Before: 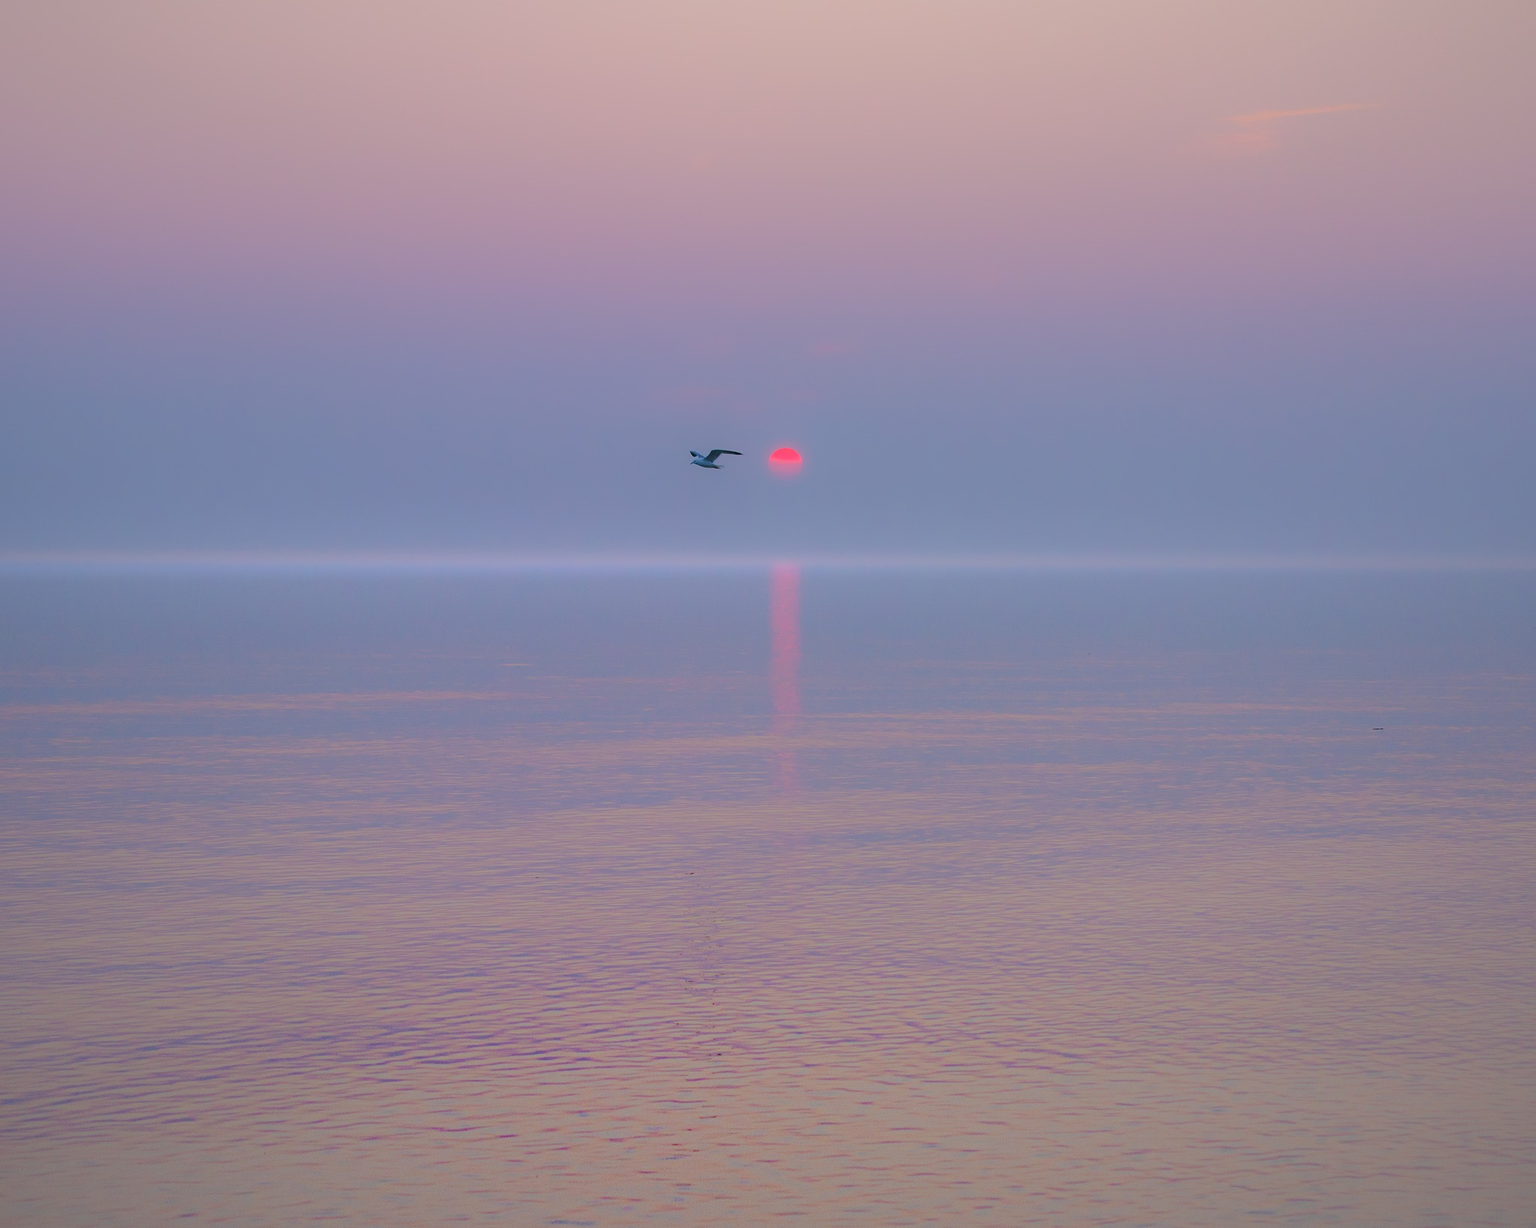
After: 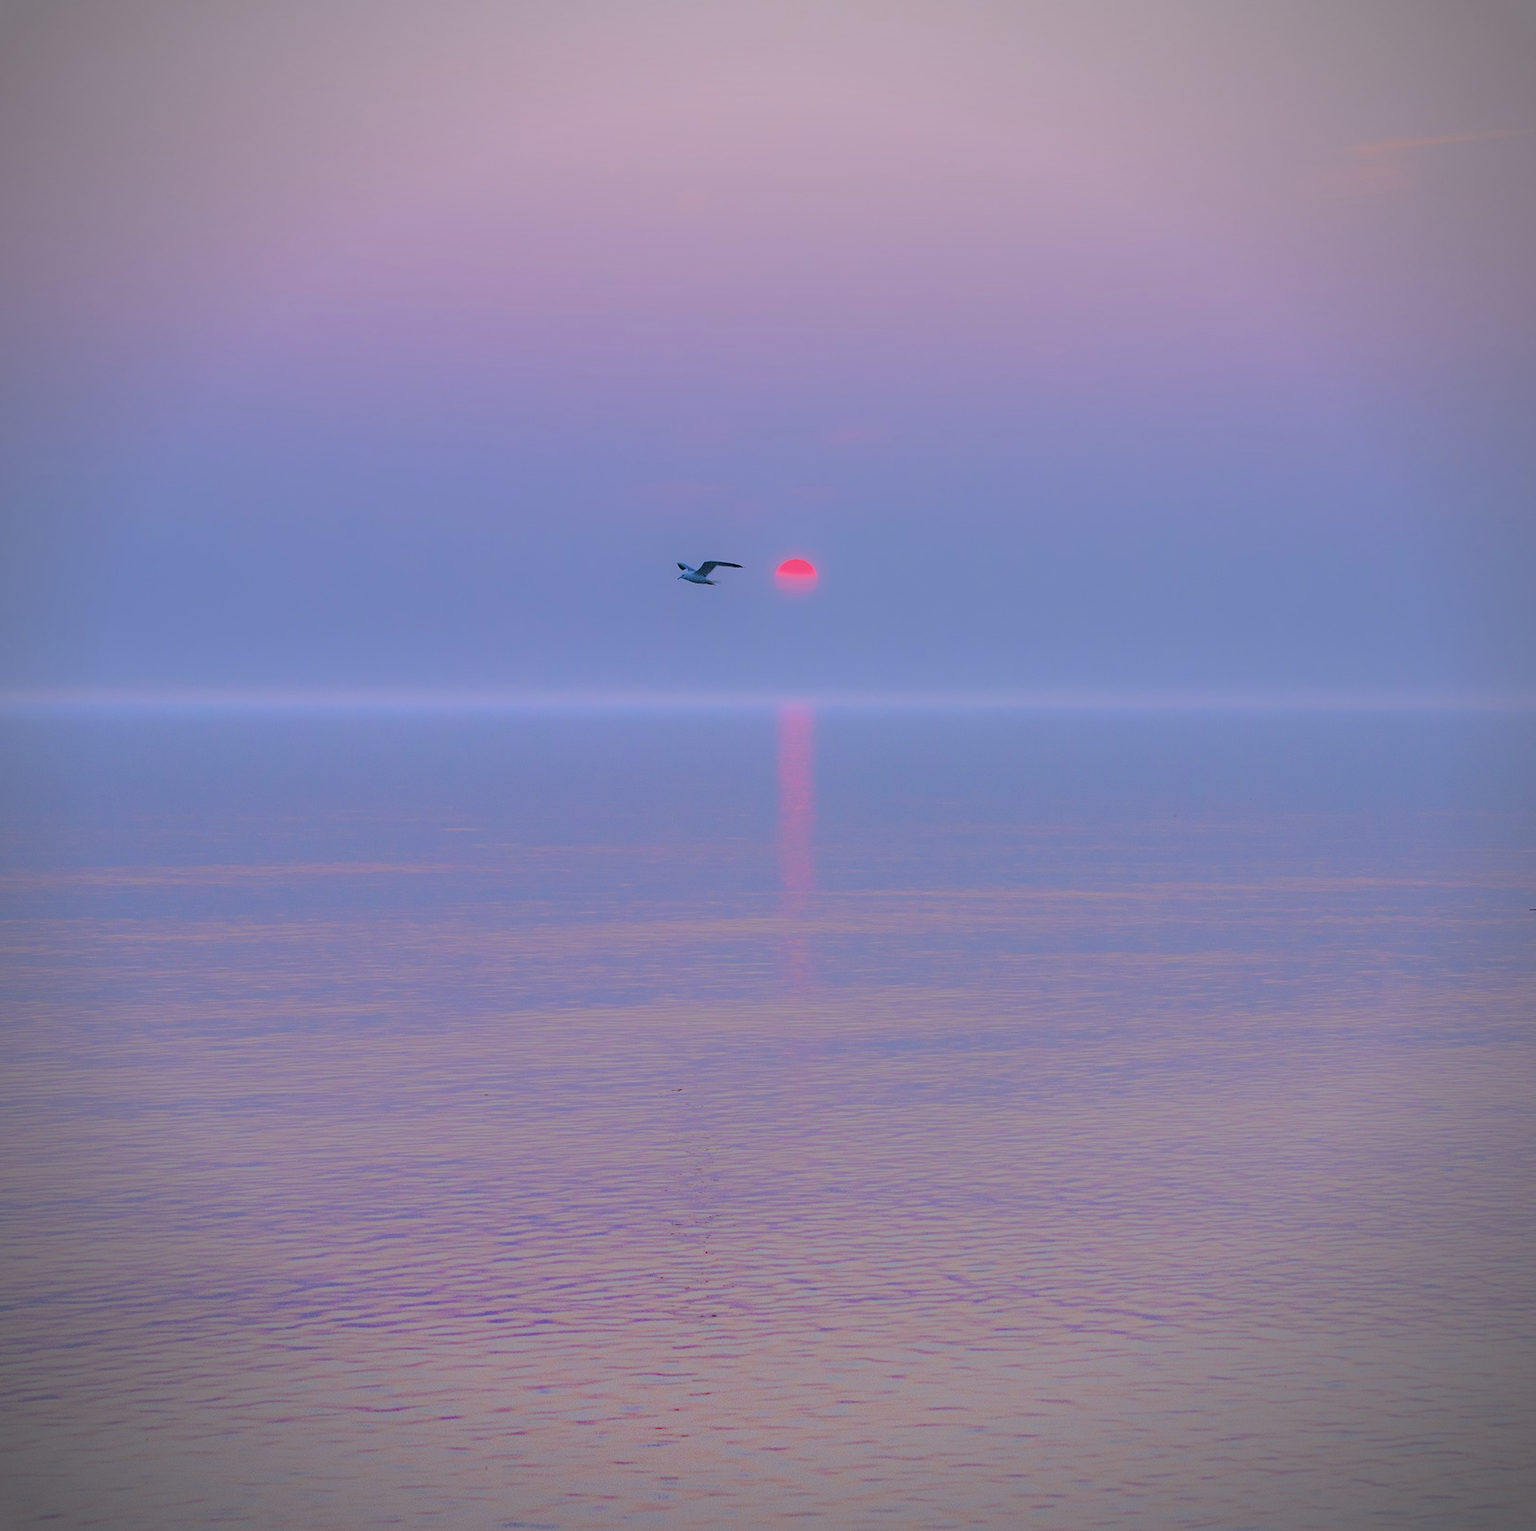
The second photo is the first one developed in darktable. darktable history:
filmic rgb: black relative exposure -11.35 EV, white relative exposure 3.22 EV, hardness 6.76, color science v6 (2022)
vignetting: fall-off start 87%, automatic ratio true
crop and rotate: left 9.597%, right 10.195%
white balance: red 0.967, blue 1.119, emerald 0.756
